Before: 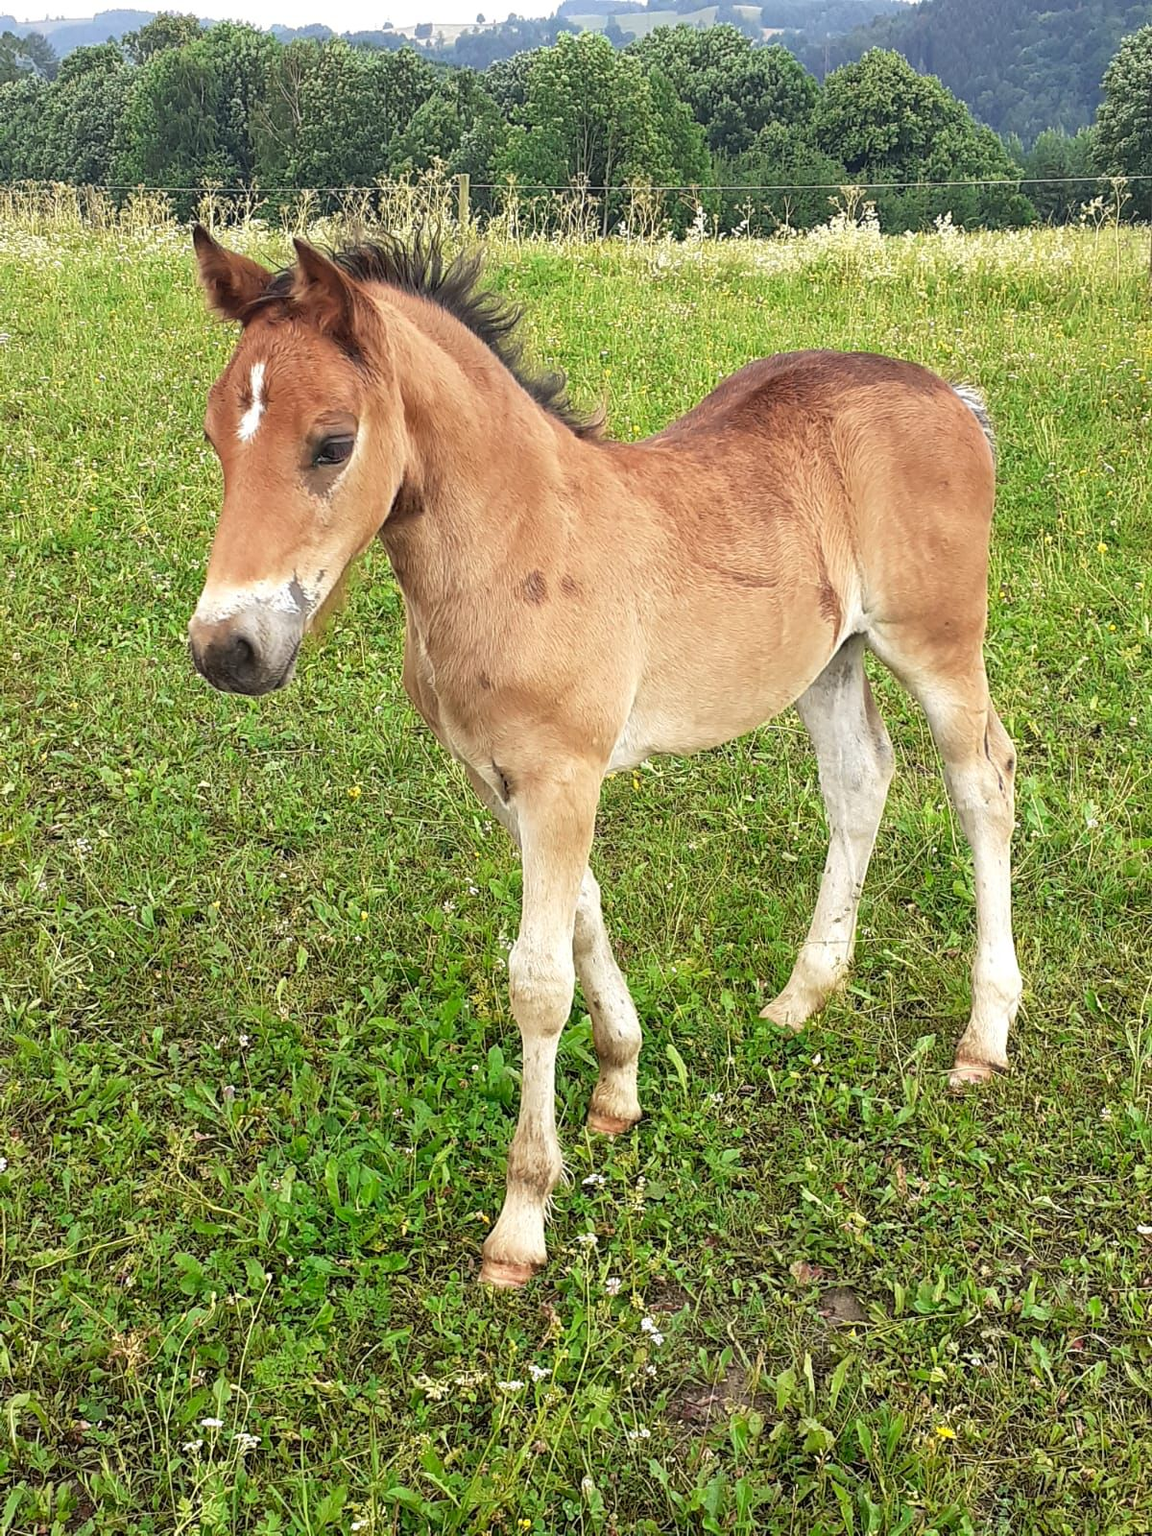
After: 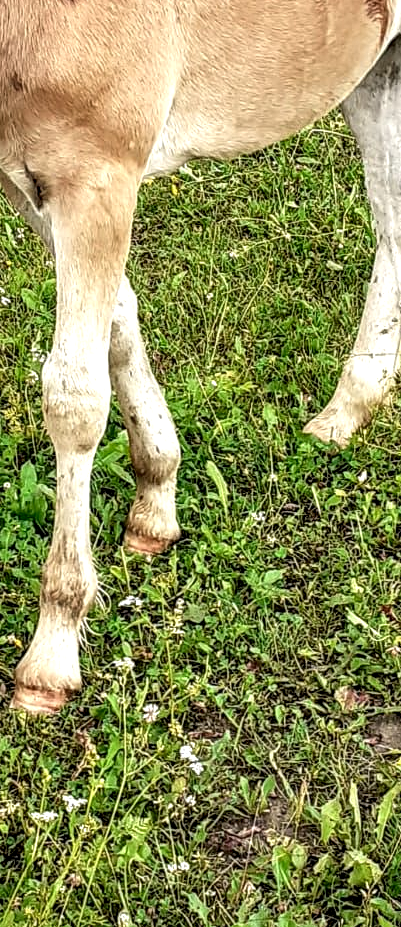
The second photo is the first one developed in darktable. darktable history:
local contrast: highlights 19%, detail 185%
crop: left 40.69%, top 39.242%, right 25.889%, bottom 2.812%
